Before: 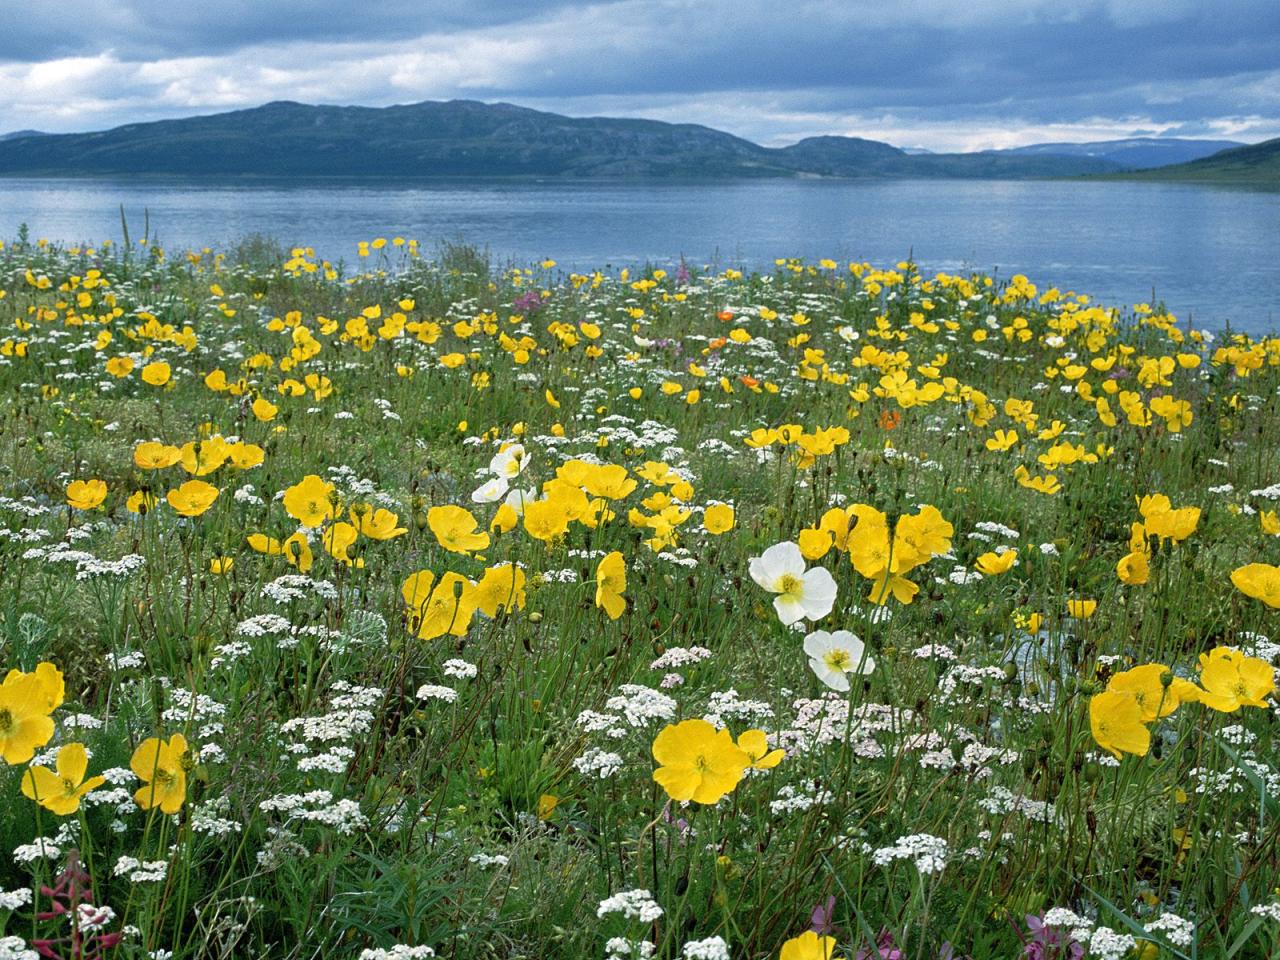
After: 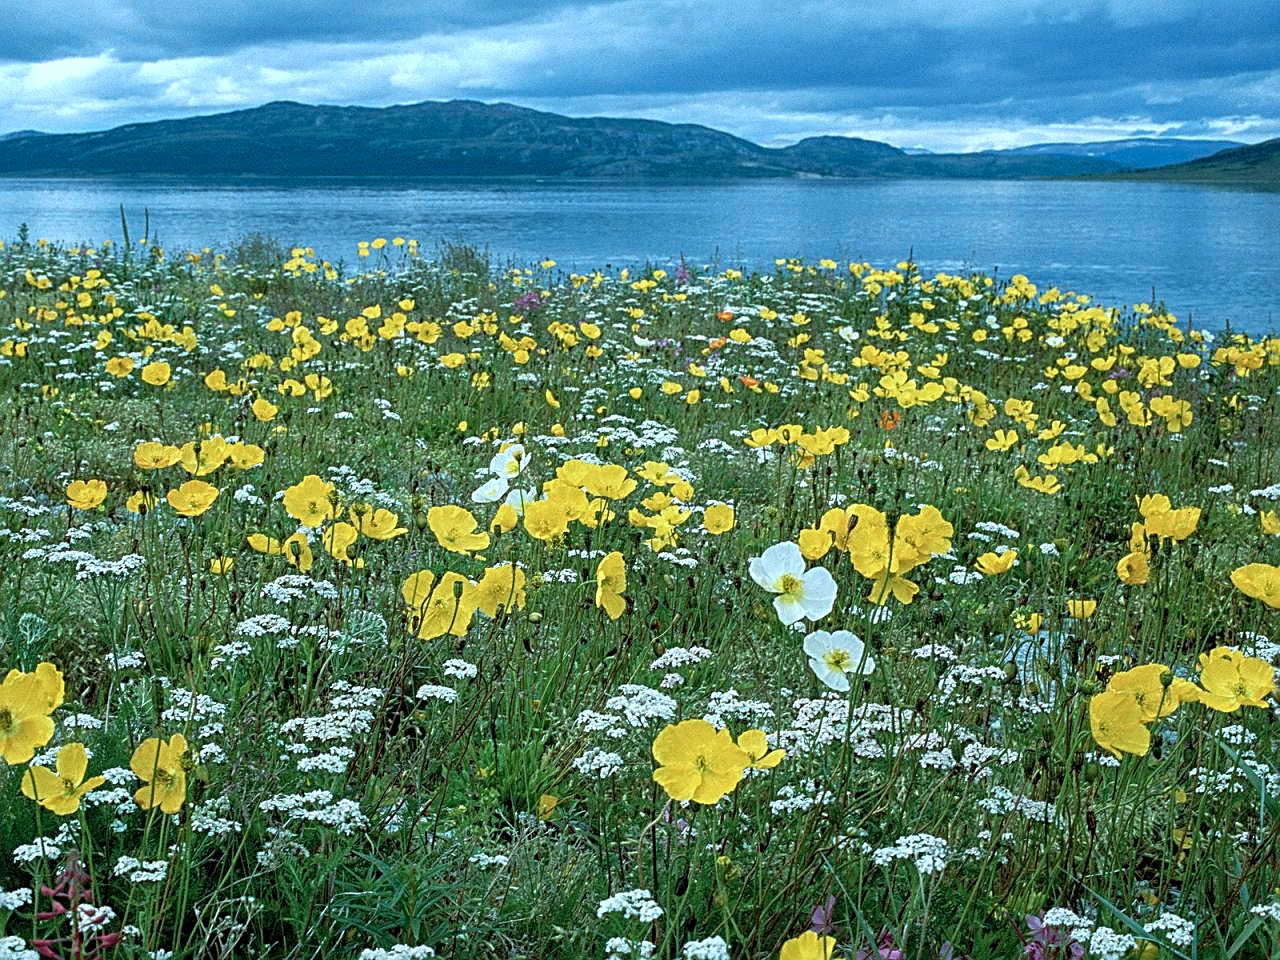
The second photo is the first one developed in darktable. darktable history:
sharpen: radius 2.534, amount 0.628
color correction: highlights a* -11.51, highlights b* -15.64
local contrast: on, module defaults
